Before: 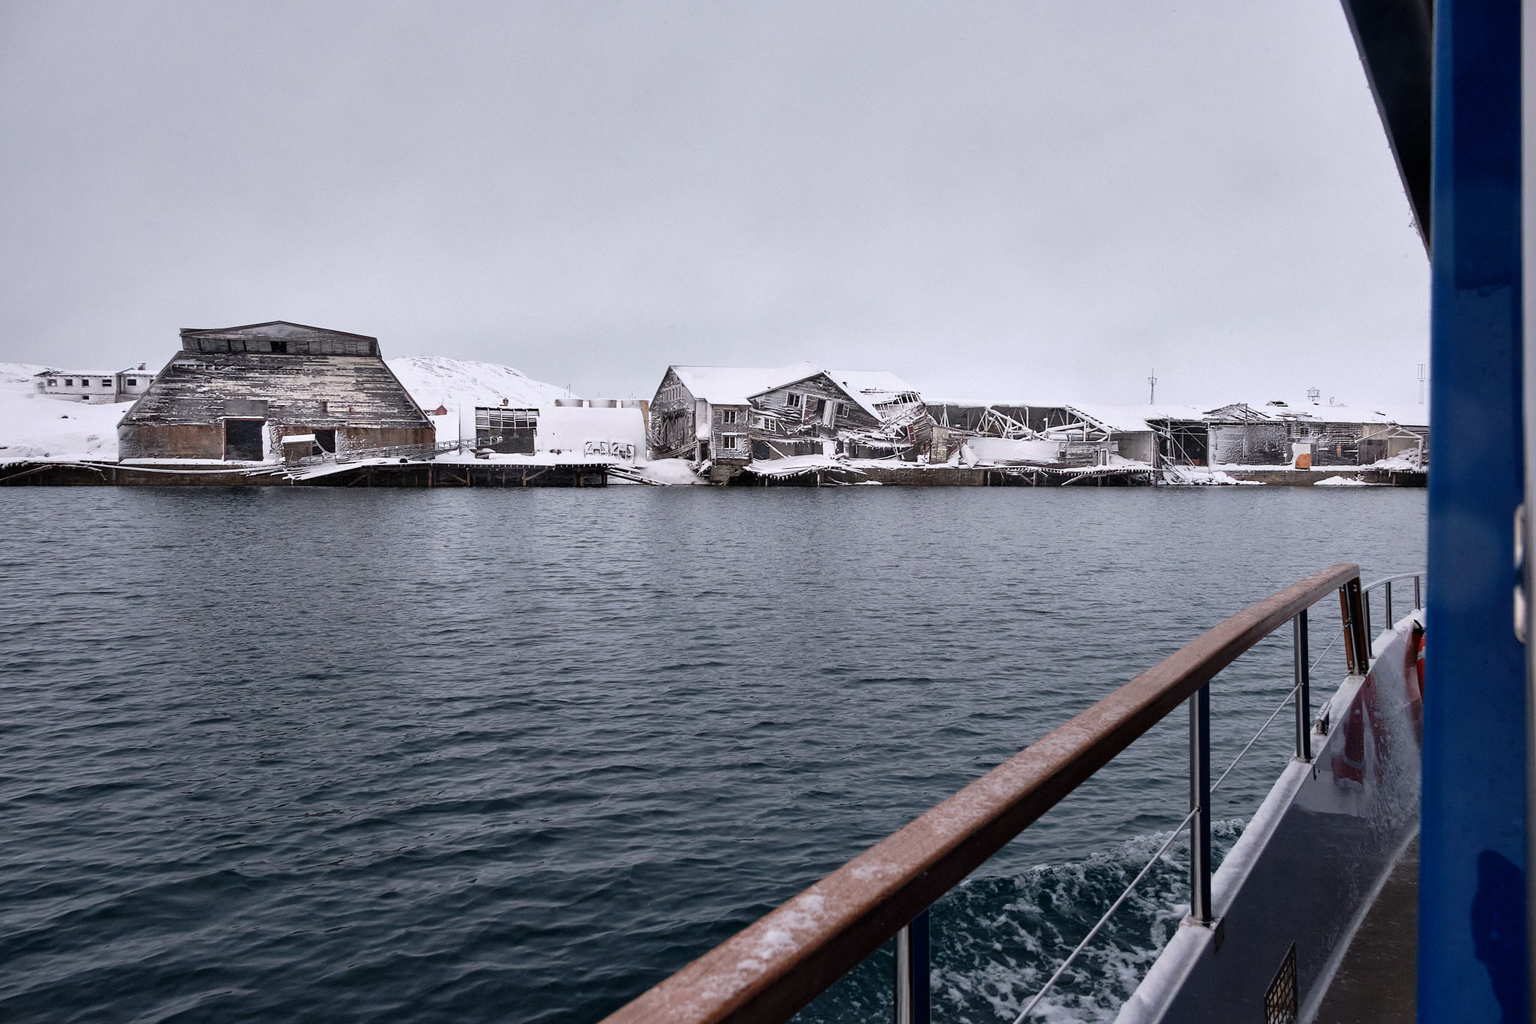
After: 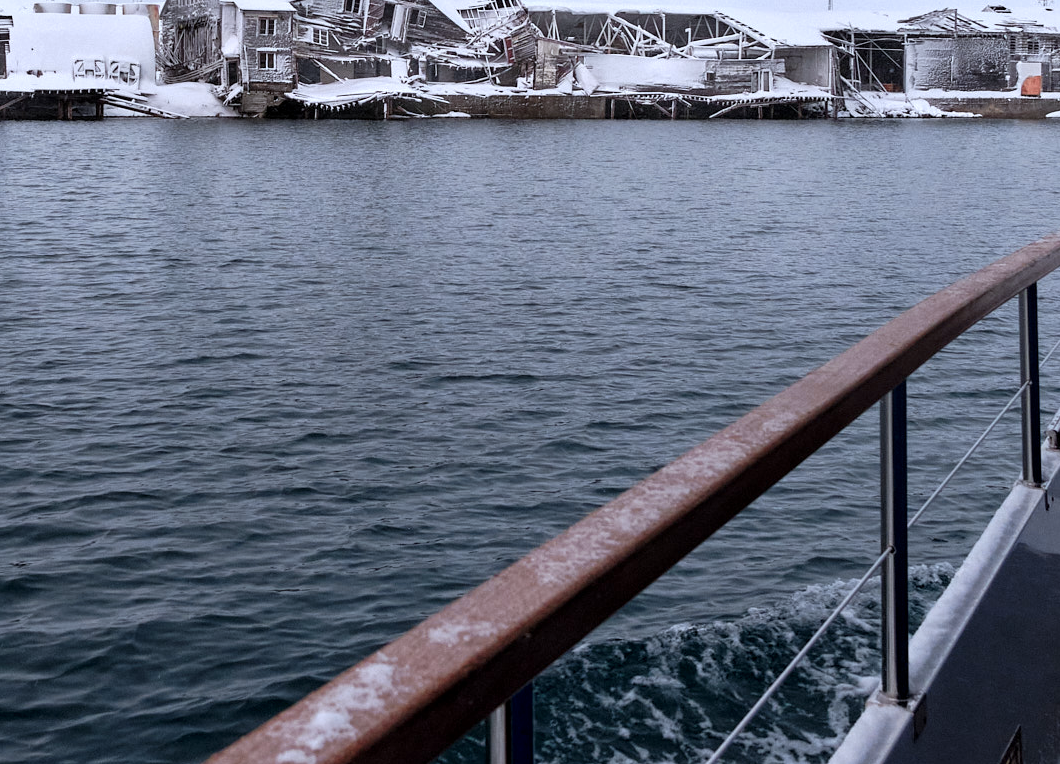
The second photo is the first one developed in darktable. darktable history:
crop: left 34.479%, top 38.822%, right 13.718%, bottom 5.172%
local contrast: highlights 100%, shadows 100%, detail 120%, midtone range 0.2
color correction: highlights a* -0.772, highlights b* -8.92
color zones: curves: ch0 [(0.006, 0.385) (0.143, 0.563) (0.243, 0.321) (0.352, 0.464) (0.516, 0.456) (0.625, 0.5) (0.75, 0.5) (0.875, 0.5)]; ch1 [(0, 0.5) (0.134, 0.504) (0.246, 0.463) (0.421, 0.515) (0.5, 0.56) (0.625, 0.5) (0.75, 0.5) (0.875, 0.5)]; ch2 [(0, 0.5) (0.131, 0.426) (0.307, 0.289) (0.38, 0.188) (0.513, 0.216) (0.625, 0.548) (0.75, 0.468) (0.838, 0.396) (0.971, 0.311)]
